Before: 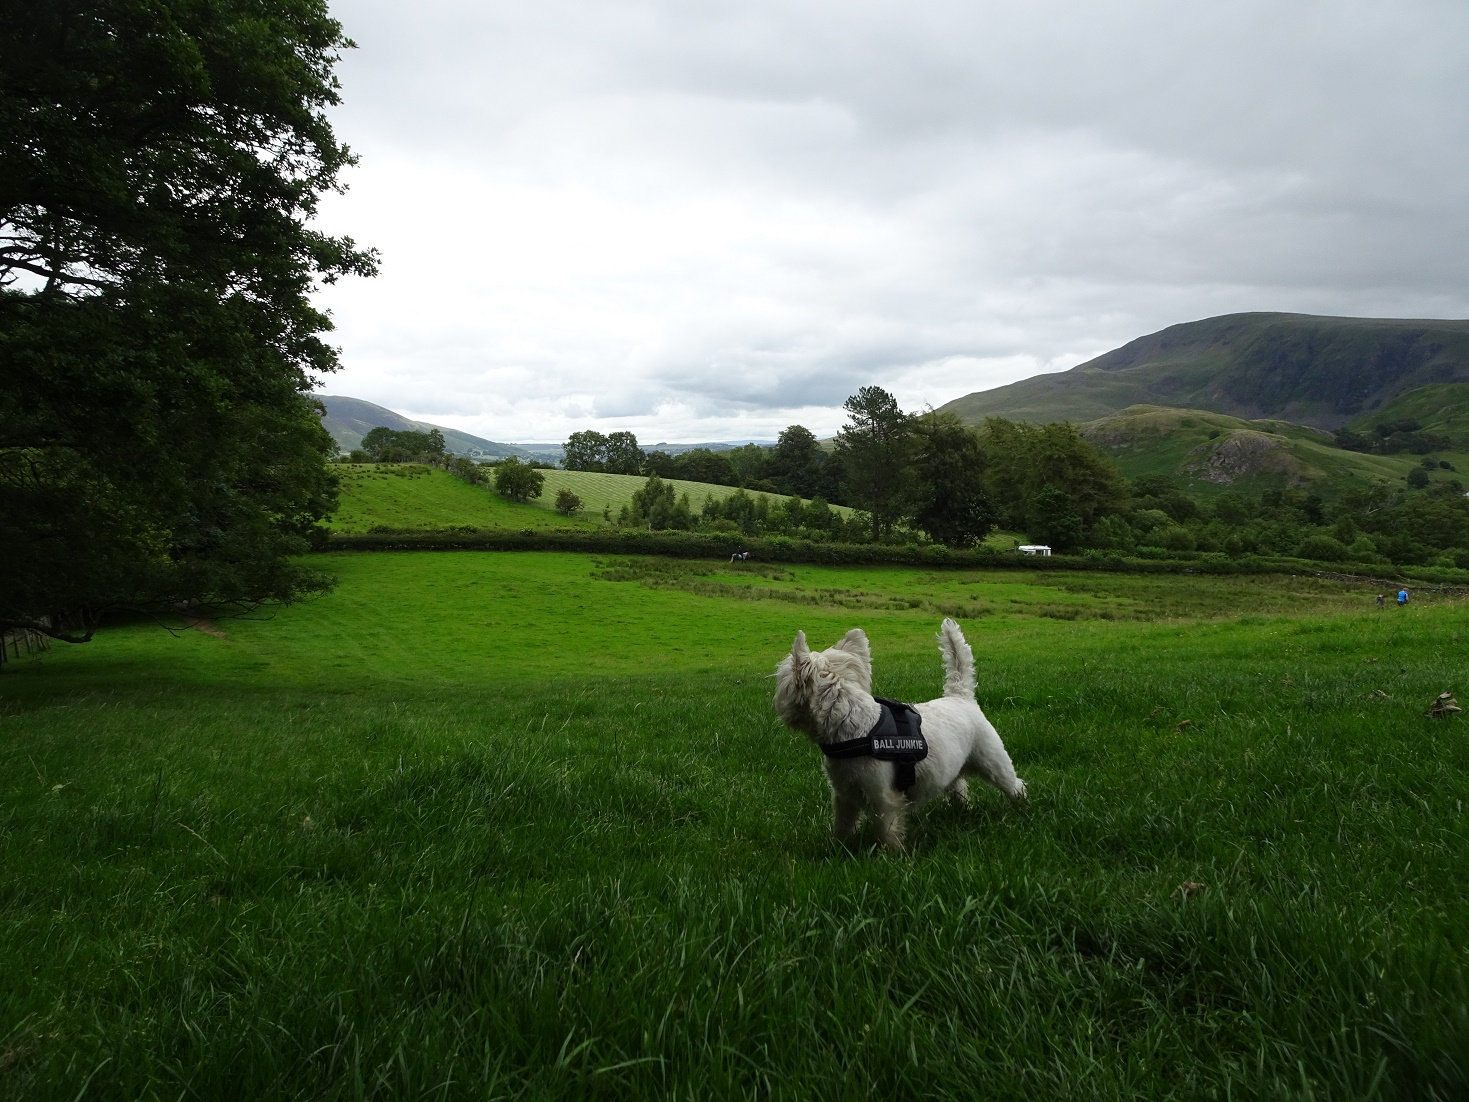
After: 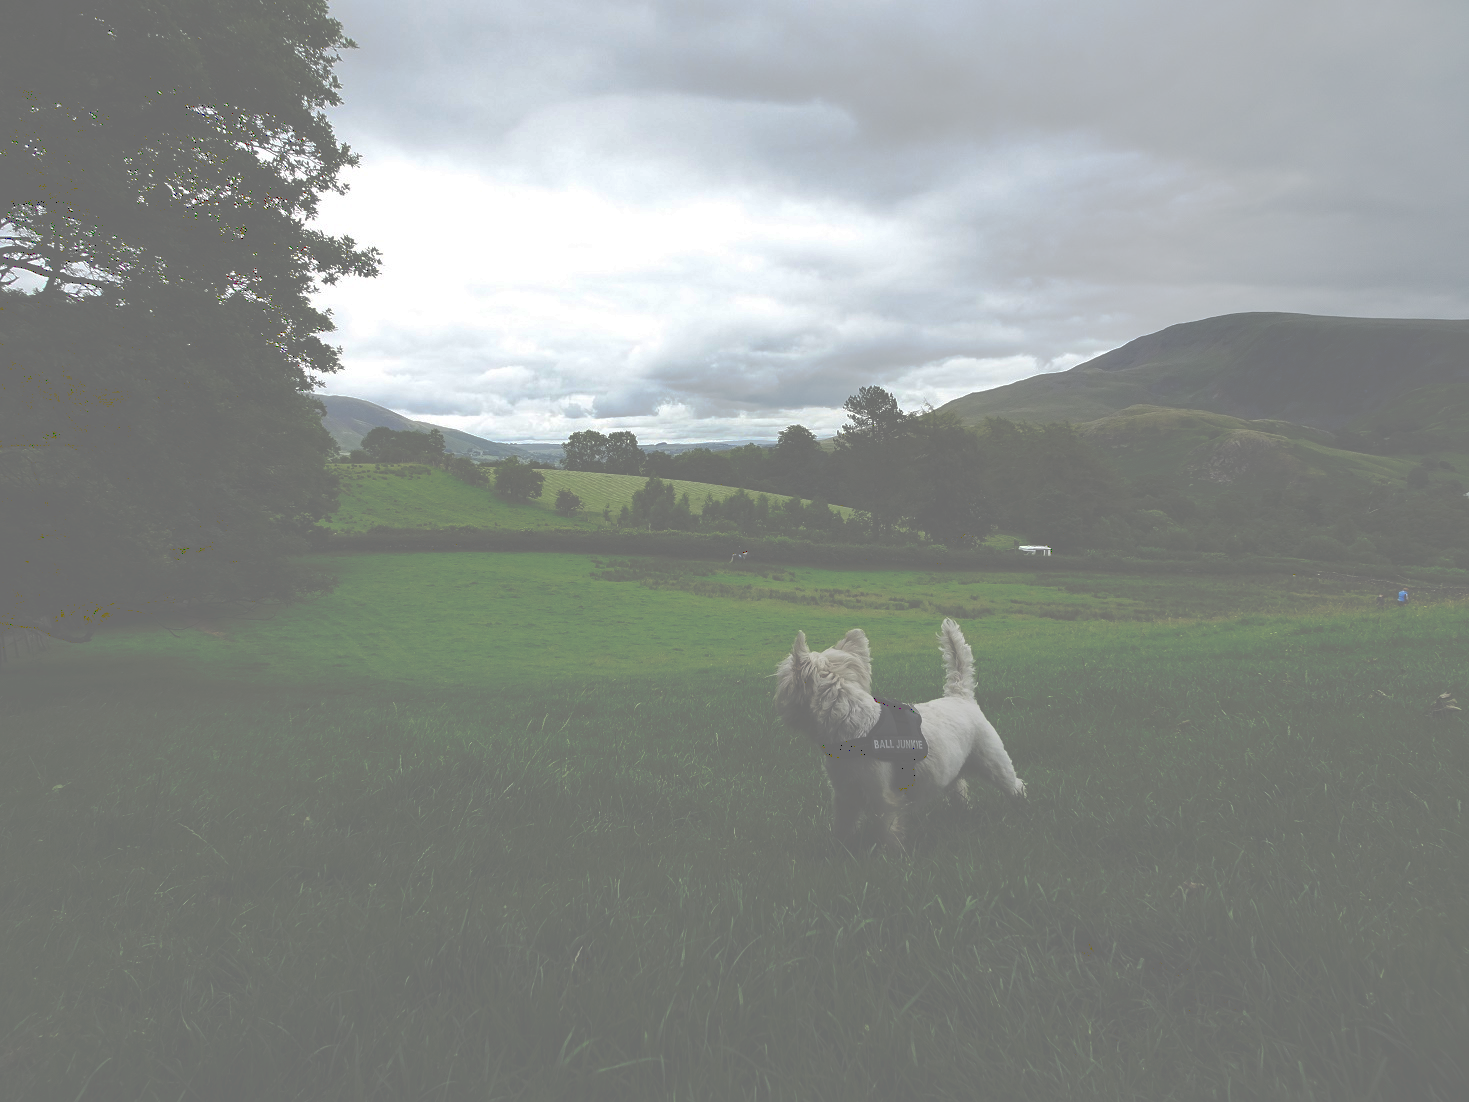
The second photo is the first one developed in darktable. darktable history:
tone curve: curves: ch0 [(0, 0) (0.003, 0.453) (0.011, 0.457) (0.025, 0.457) (0.044, 0.463) (0.069, 0.464) (0.1, 0.471) (0.136, 0.475) (0.177, 0.481) (0.224, 0.486) (0.277, 0.496) (0.335, 0.515) (0.399, 0.544) (0.468, 0.577) (0.543, 0.621) (0.623, 0.67) (0.709, 0.73) (0.801, 0.788) (0.898, 0.848) (1, 1)], preserve colors none
shadows and highlights: shadows 29.87
